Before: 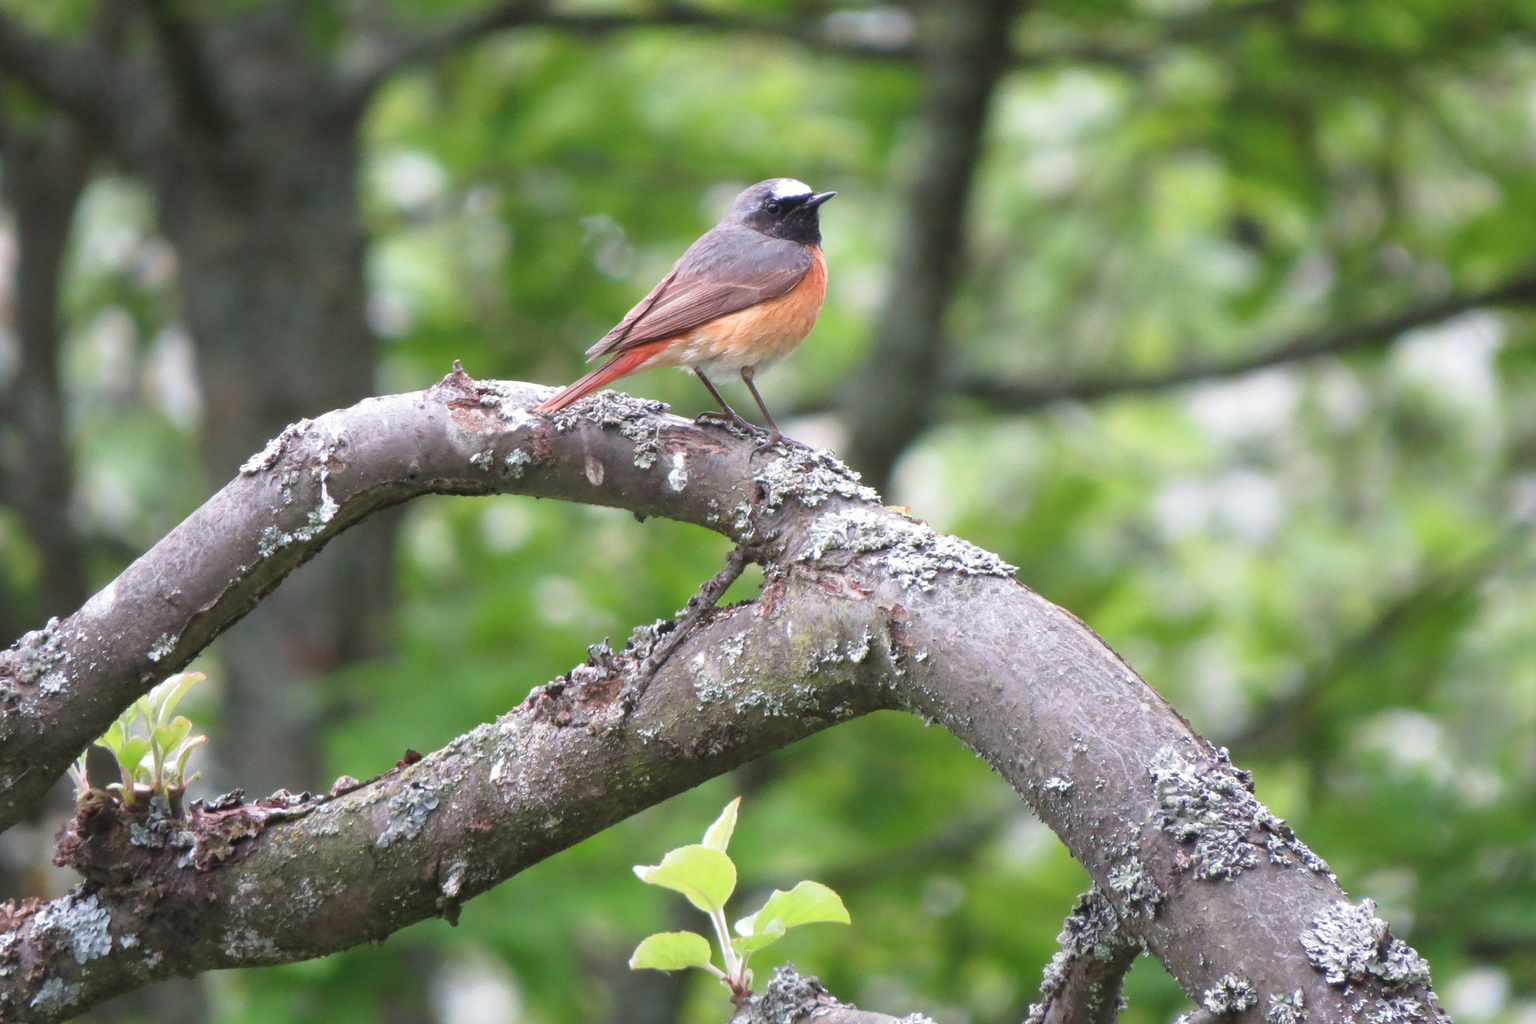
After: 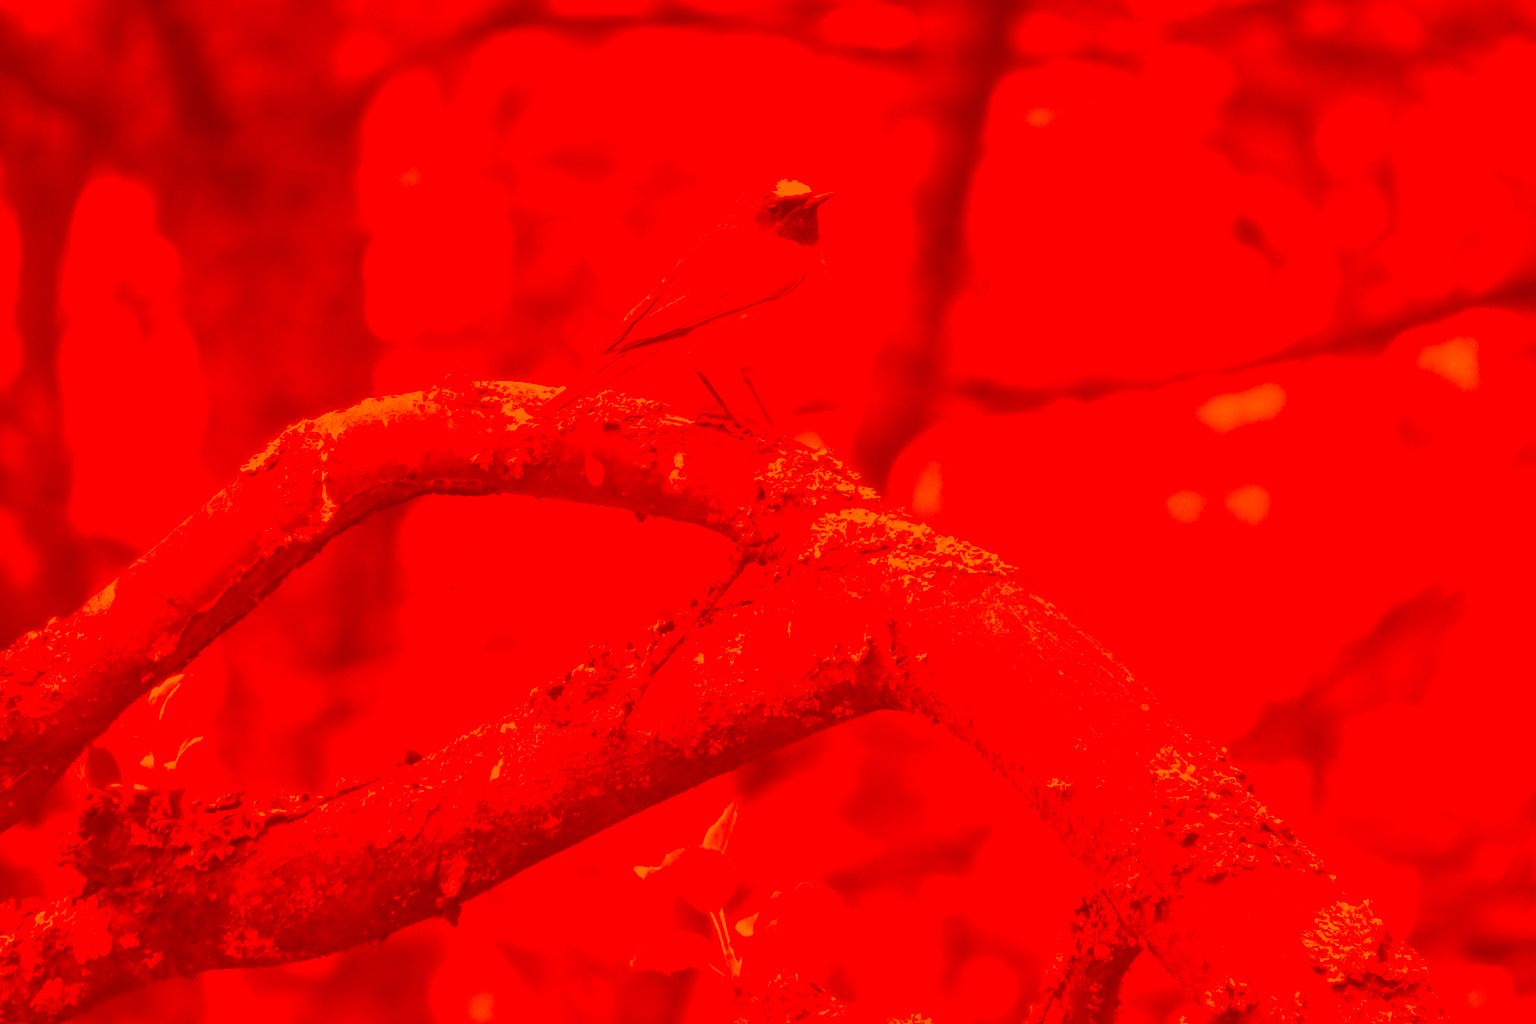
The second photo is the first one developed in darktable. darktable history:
color correction: highlights a* -39.13, highlights b* -39.7, shadows a* -39.69, shadows b* -39.35, saturation -3
levels: black 0.023%, levels [0, 0.51, 1]
color calibration: output gray [0.22, 0.42, 0.37, 0], illuminant as shot in camera, x 0.358, y 0.373, temperature 4628.91 K
